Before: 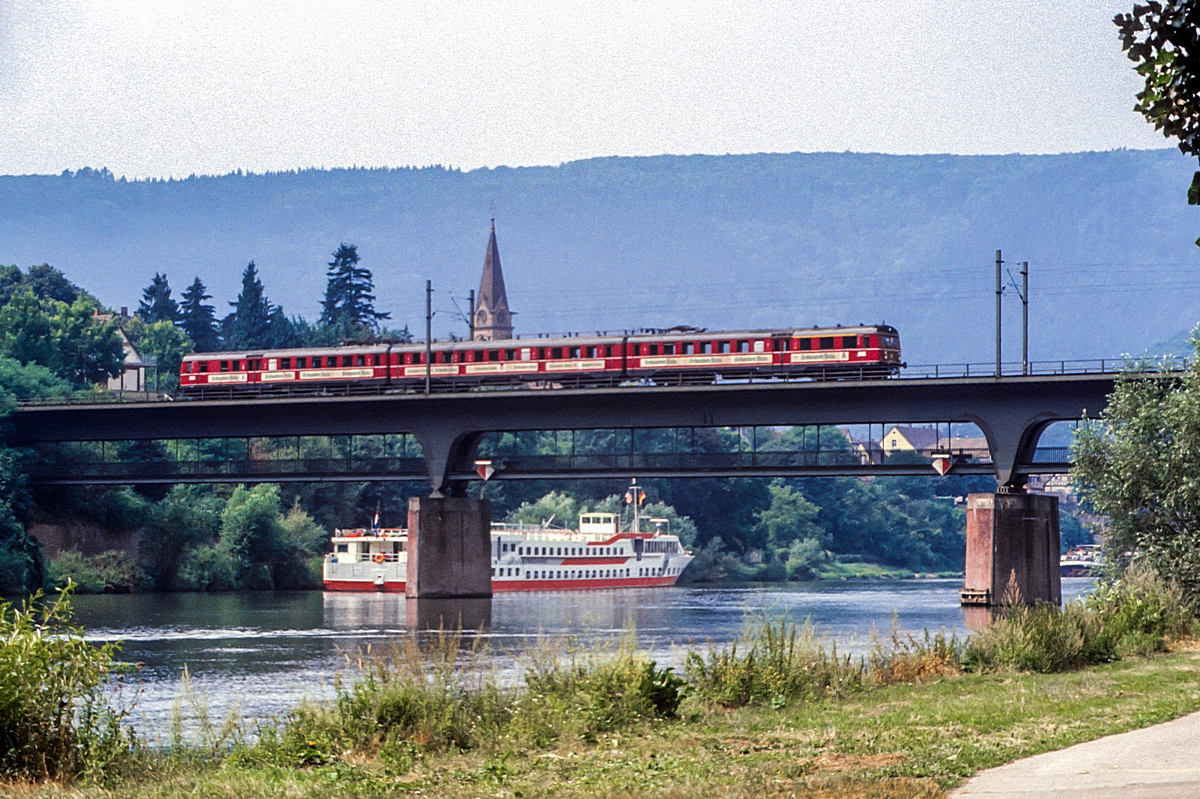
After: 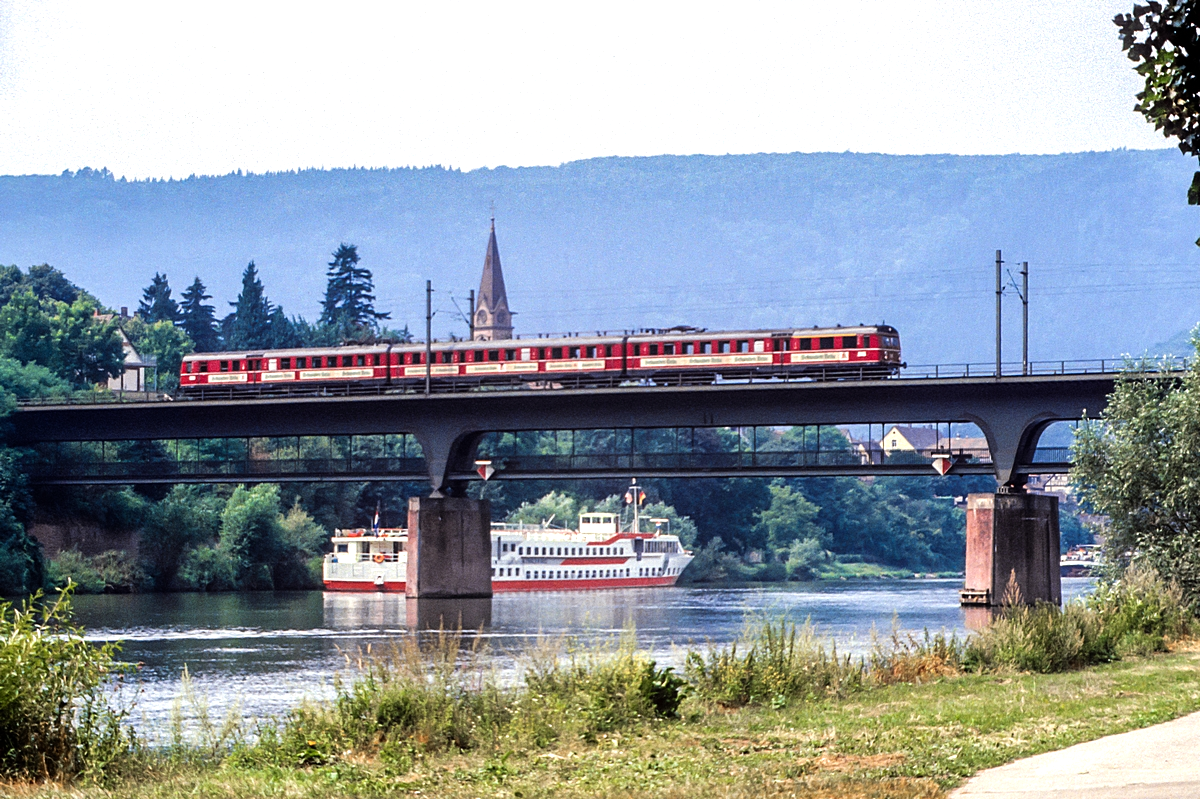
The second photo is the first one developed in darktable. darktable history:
tone equalizer: -8 EV -0.402 EV, -7 EV -0.367 EV, -6 EV -0.329 EV, -5 EV -0.194 EV, -3 EV 0.194 EV, -2 EV 0.325 EV, -1 EV 0.398 EV, +0 EV 0.422 EV
shadows and highlights: radius 331.58, shadows 55.16, highlights -98.35, compress 94.28%, soften with gaussian
